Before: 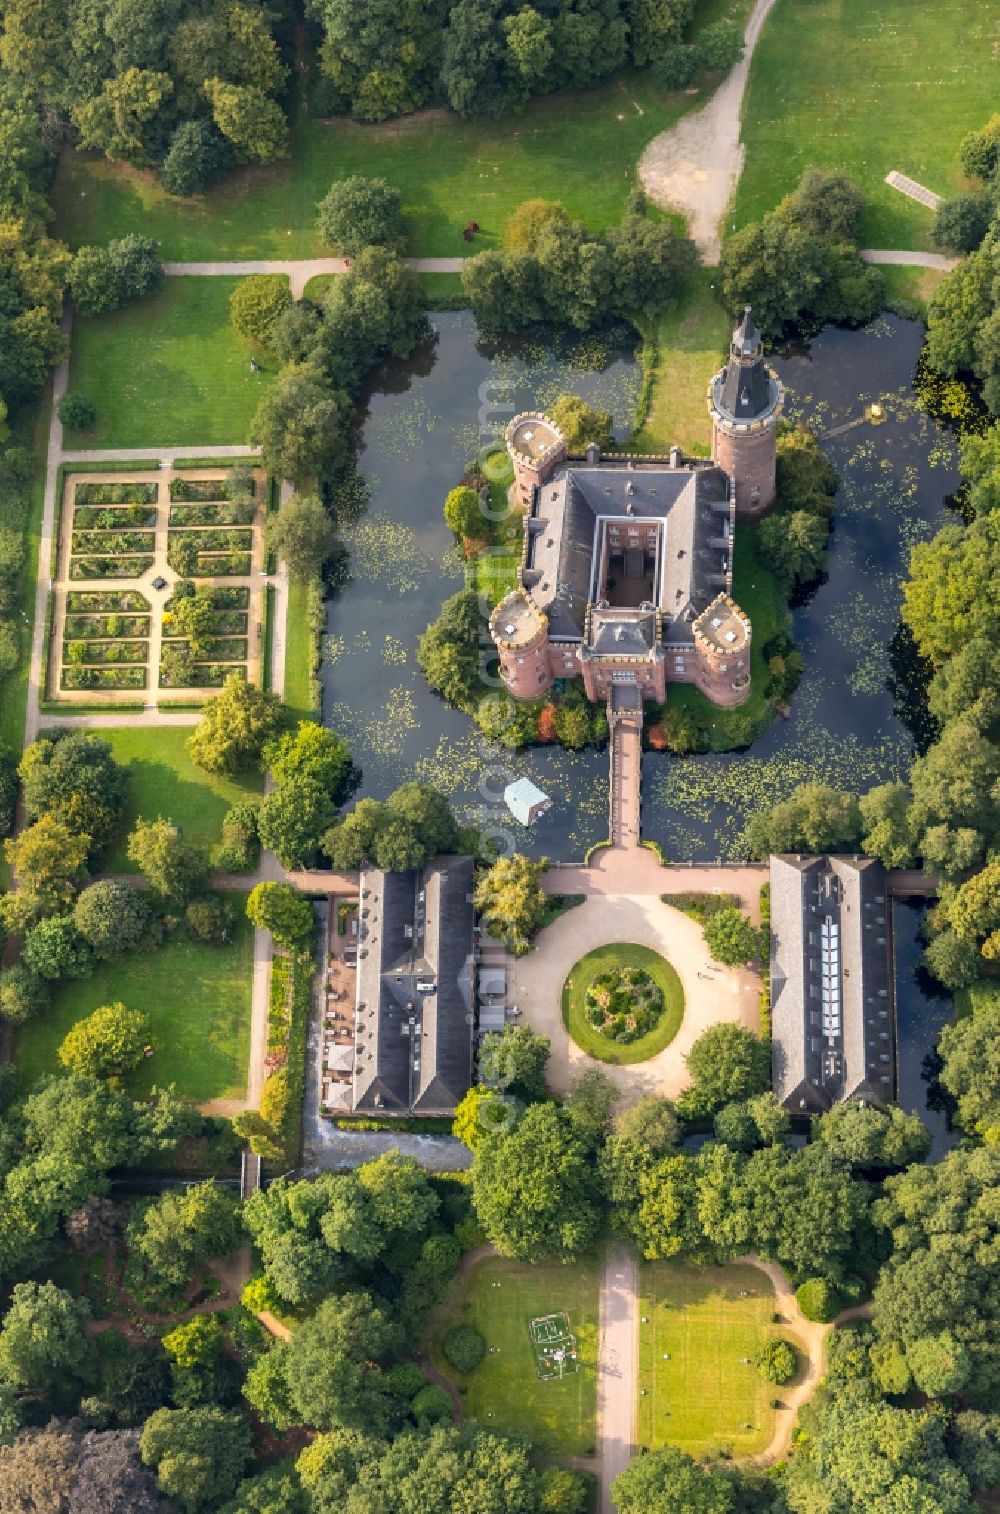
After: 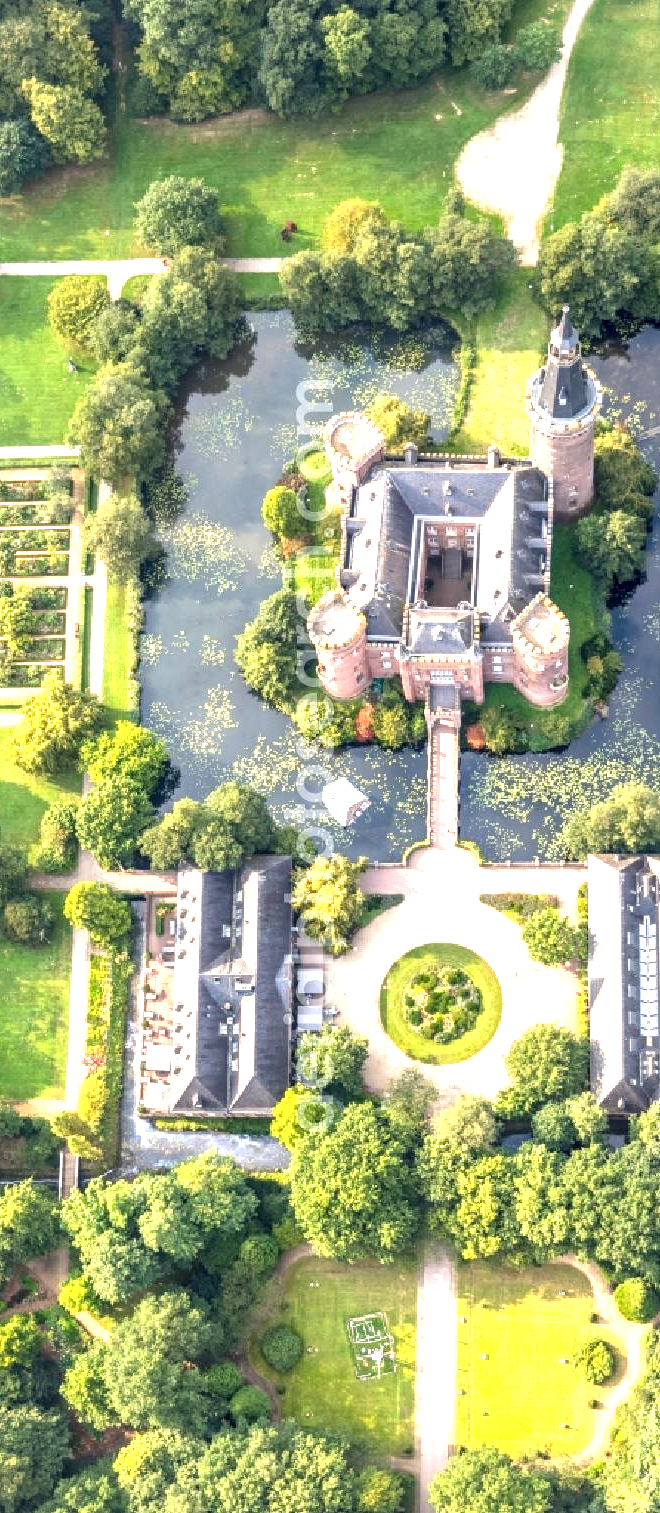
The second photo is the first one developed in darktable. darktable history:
crop and rotate: left 18.224%, right 15.677%
exposure: black level correction 0, exposure 1.457 EV, compensate highlight preservation false
contrast brightness saturation: saturation -0.026
local contrast: on, module defaults
